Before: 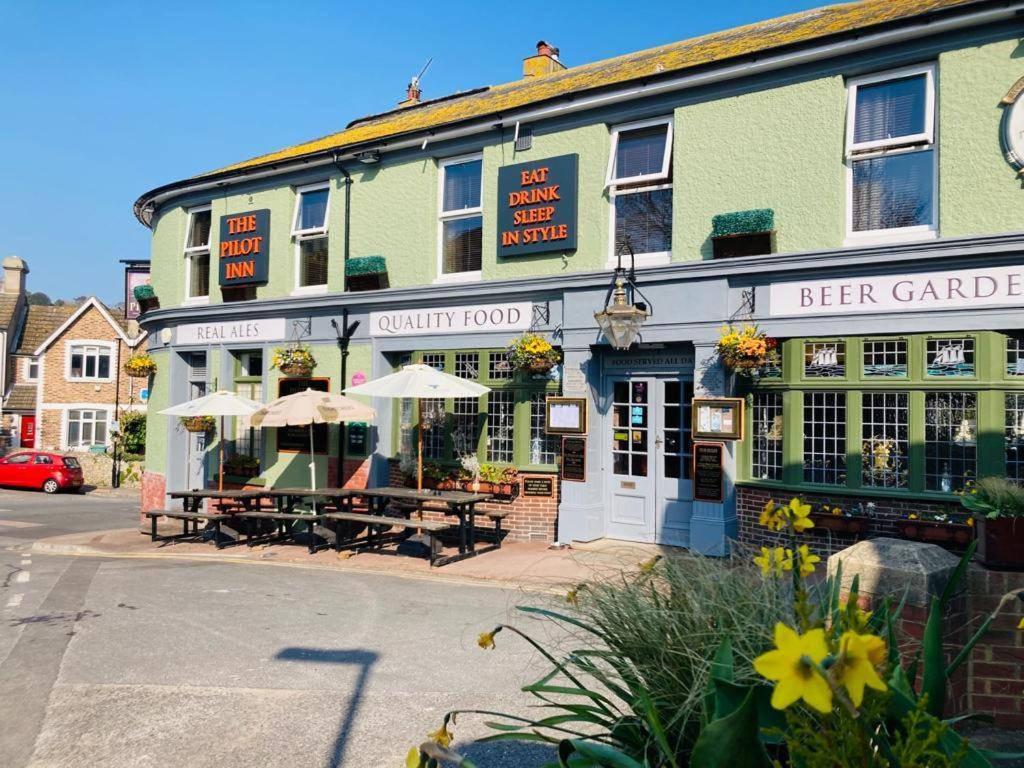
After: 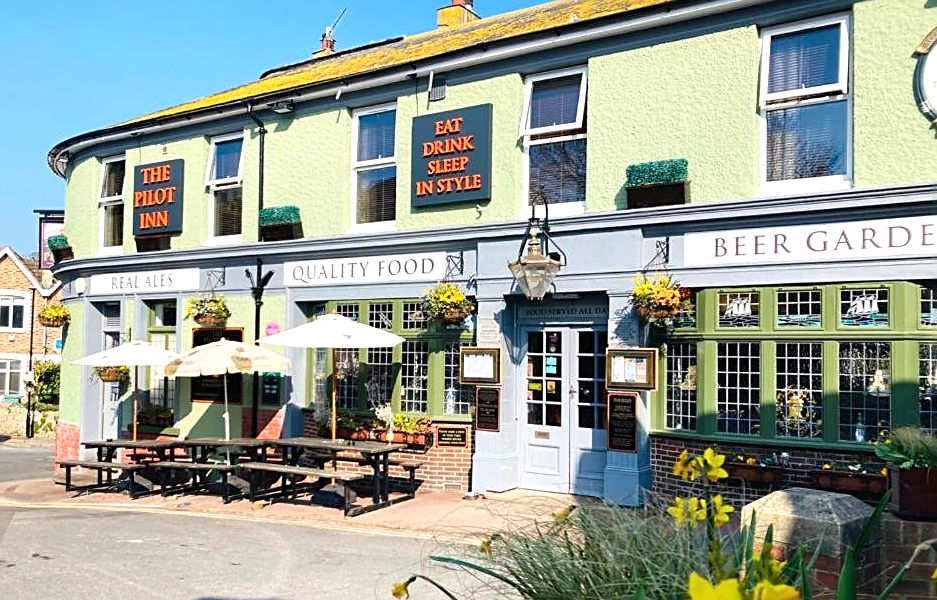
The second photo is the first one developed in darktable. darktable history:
crop: left 8.429%, top 6.617%, bottom 15.209%
exposure: black level correction 0, exposure 0.498 EV, compensate highlight preservation false
sharpen: on, module defaults
